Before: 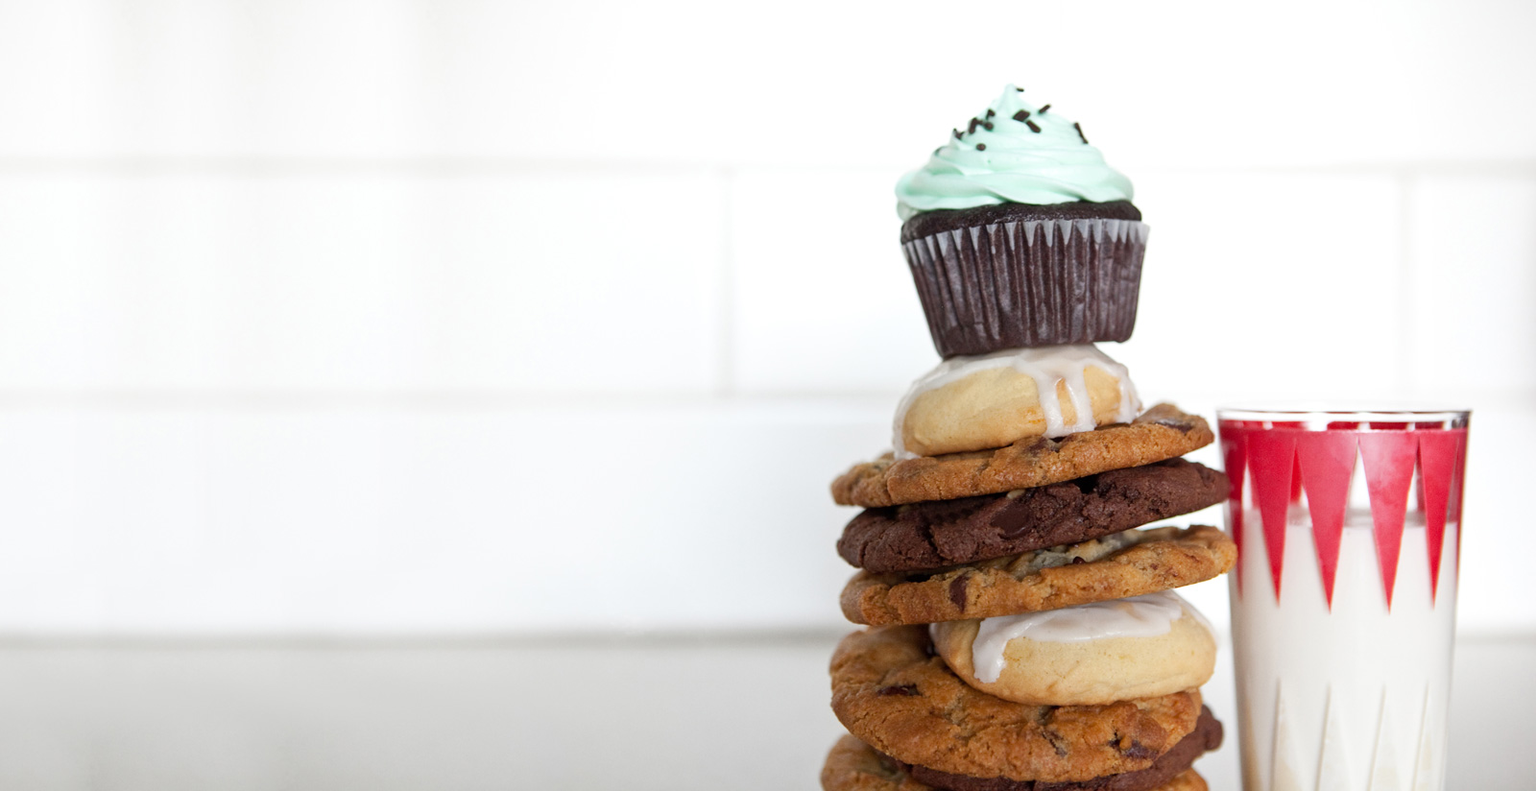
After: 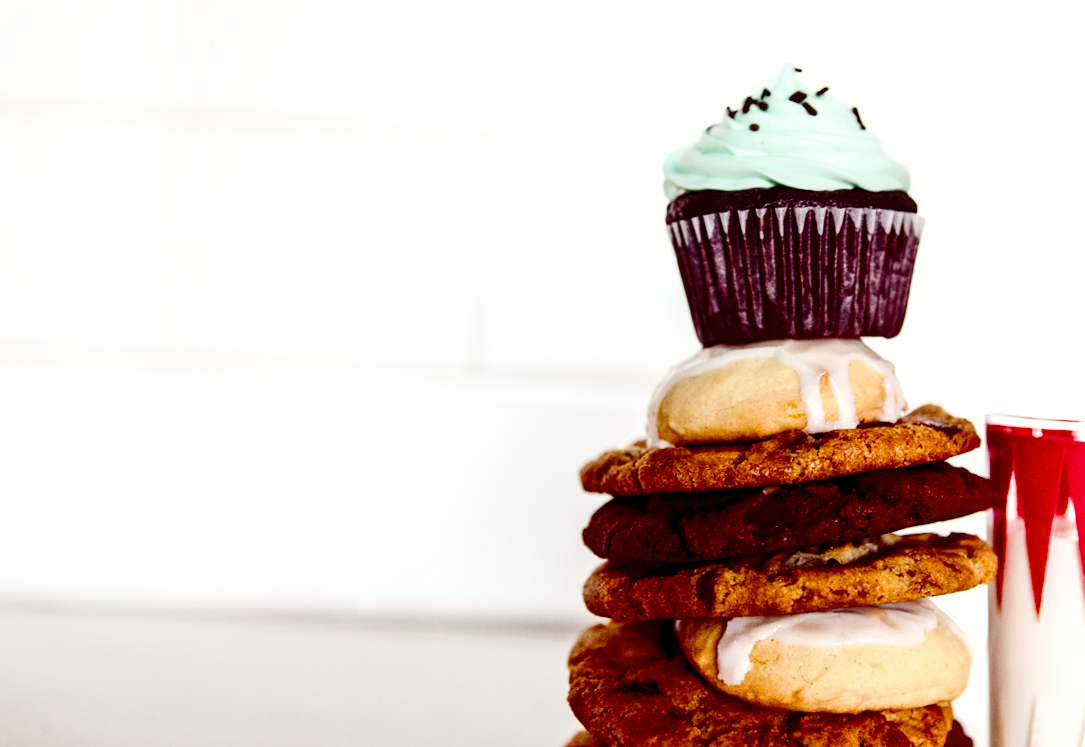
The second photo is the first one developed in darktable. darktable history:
tone equalizer: edges refinement/feathering 500, mask exposure compensation -1.57 EV, preserve details no
color balance rgb: shadows lift › luminance 0.641%, shadows lift › chroma 6.931%, shadows lift › hue 297.53°, power › chroma 1.573%, power › hue 26.47°, linear chroma grading › global chroma 9.026%, perceptual saturation grading › global saturation 0.893%, perceptual saturation grading › highlights -17.888%, perceptual saturation grading › mid-tones 33.673%, perceptual saturation grading › shadows 50.305%
contrast brightness saturation: contrast 0.274
local contrast: detail 135%, midtone range 0.747
crop and rotate: angle -3.05°, left 14.263%, top 0.022%, right 10.977%, bottom 0.082%
base curve: curves: ch0 [(0, 0) (0.073, 0.04) (0.157, 0.139) (0.492, 0.492) (0.758, 0.758) (1, 1)], preserve colors none
